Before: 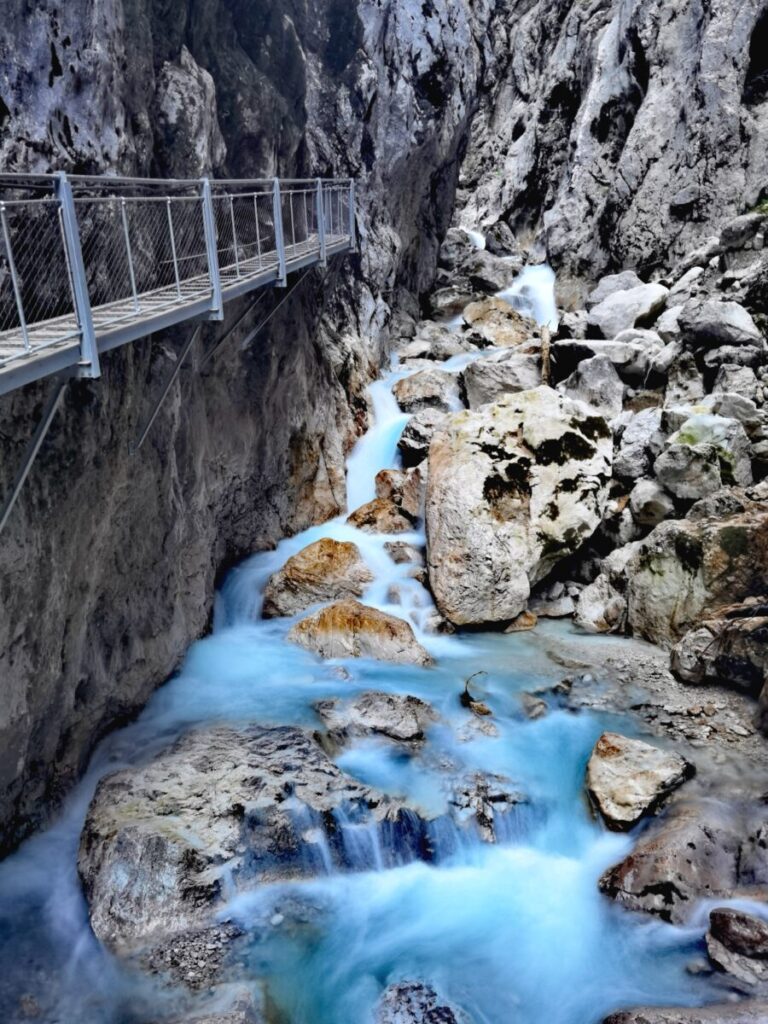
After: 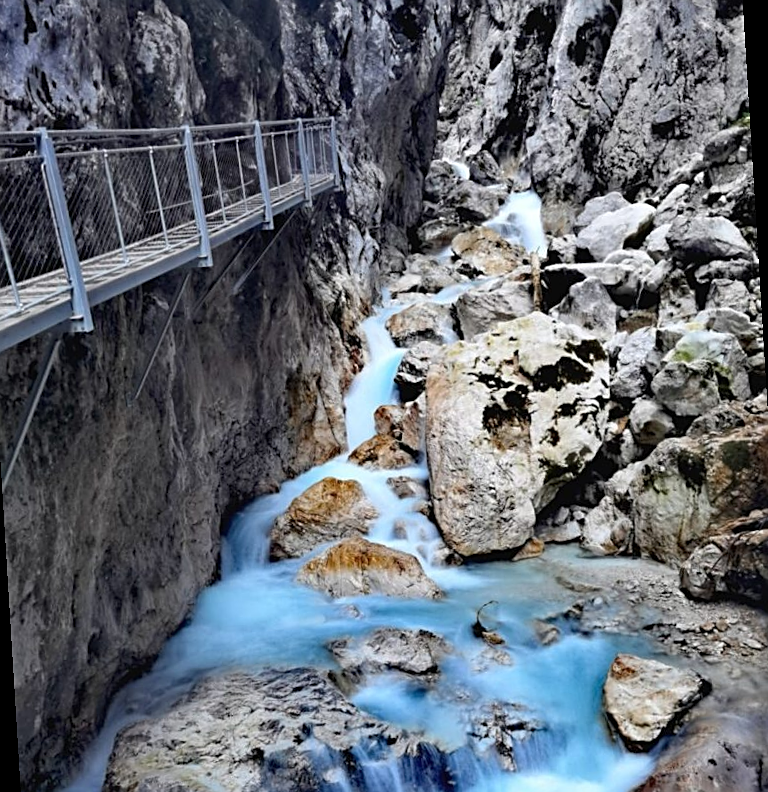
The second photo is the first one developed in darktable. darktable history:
crop and rotate: top 0%, bottom 11.49%
white balance: emerald 1
rotate and perspective: rotation -3.52°, crop left 0.036, crop right 0.964, crop top 0.081, crop bottom 0.919
sharpen: on, module defaults
